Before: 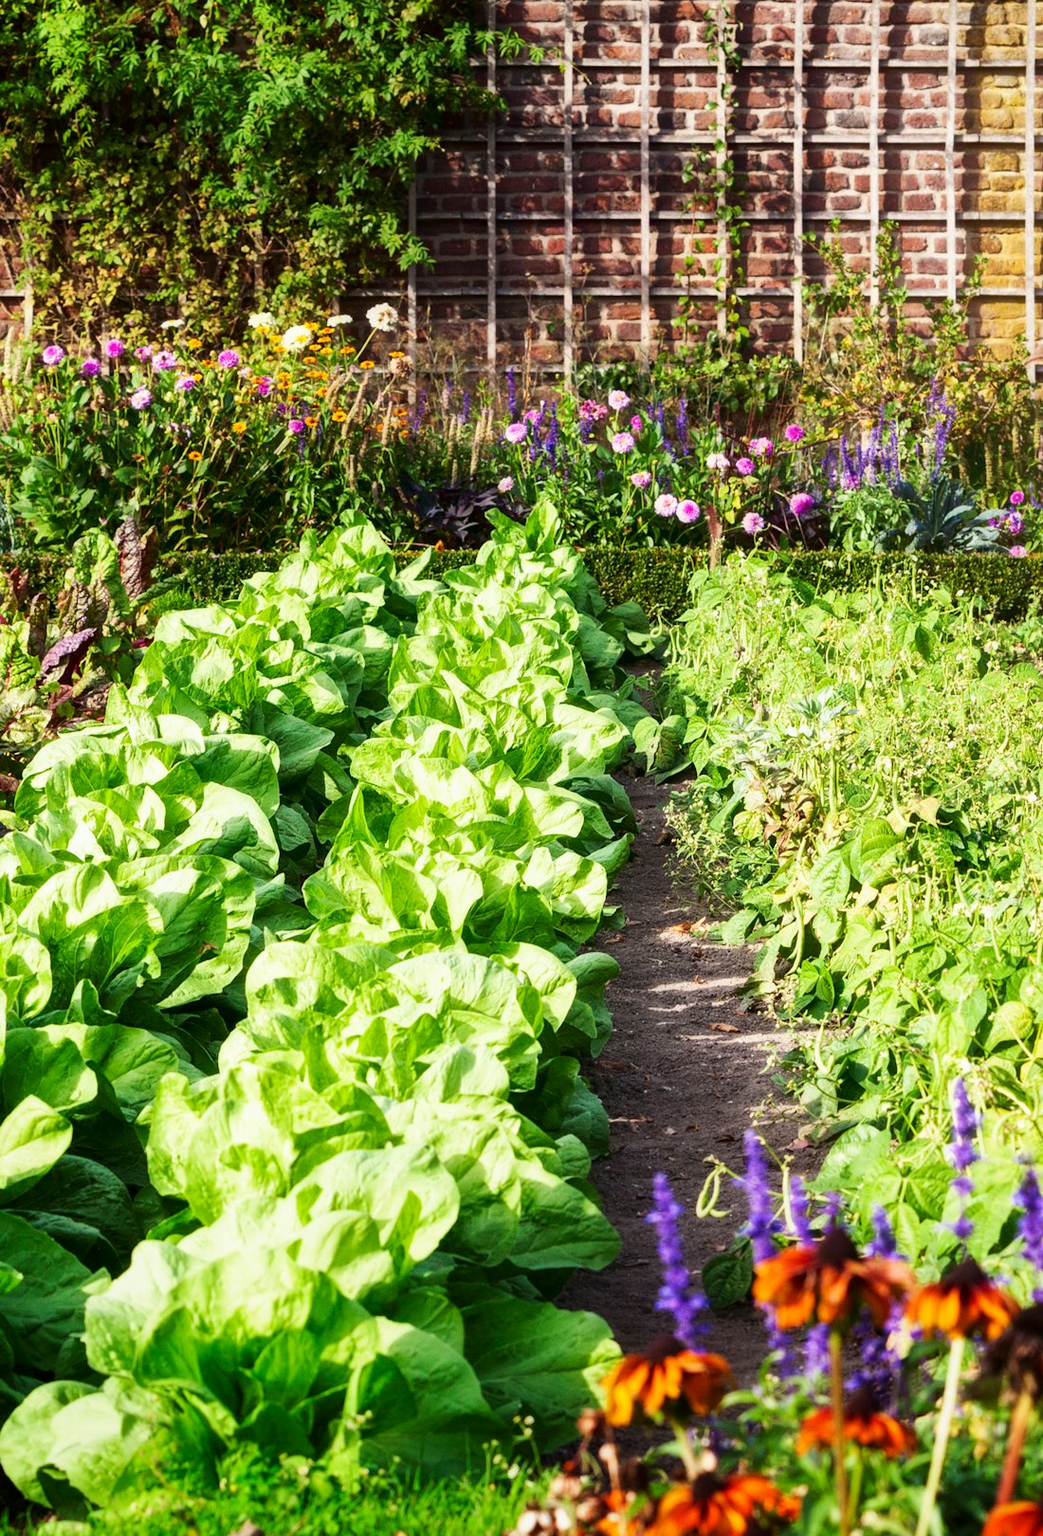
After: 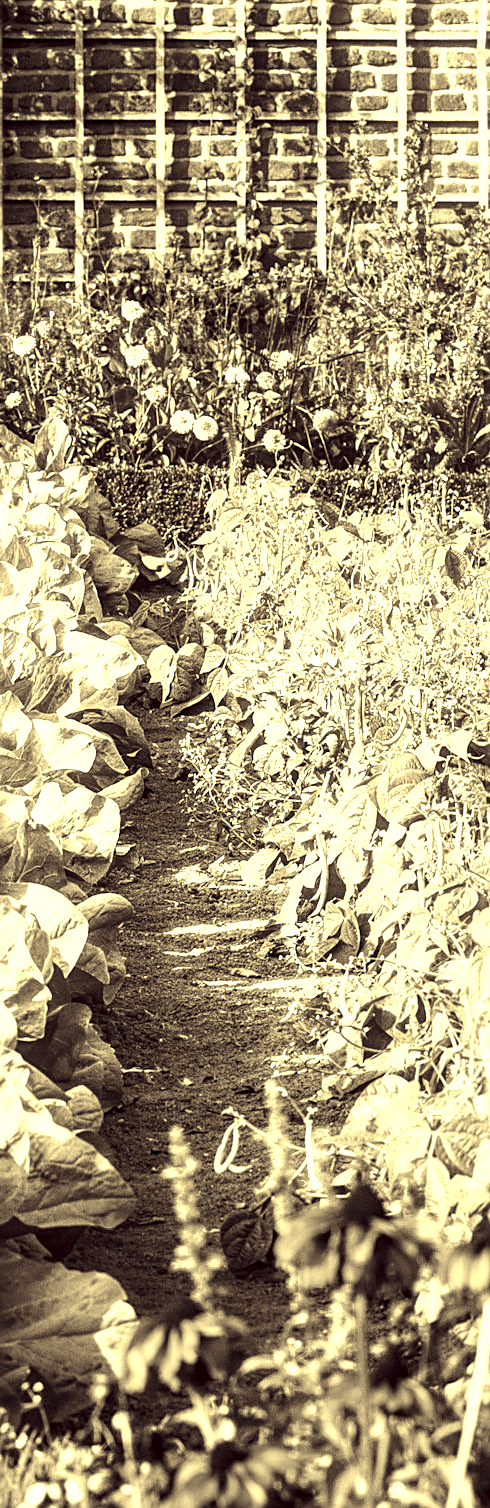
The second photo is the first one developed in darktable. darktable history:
tone equalizer: -8 EV -0.388 EV, -7 EV -0.365 EV, -6 EV -0.352 EV, -5 EV -0.242 EV, -3 EV 0.208 EV, -2 EV 0.313 EV, -1 EV 0.405 EV, +0 EV 0.444 EV, edges refinement/feathering 500, mask exposure compensation -1.57 EV, preserve details no
color correction: highlights a* -0.446, highlights b* 39.54, shadows a* 9.93, shadows b* -0.69
exposure: exposure 0.774 EV, compensate exposure bias true, compensate highlight preservation false
sharpen: on, module defaults
color calibration: output gray [0.21, 0.42, 0.37, 0], illuminant F (fluorescent), F source F9 (Cool White Deluxe 4150 K) – high CRI, x 0.374, y 0.373, temperature 4161.71 K
crop: left 47.348%, top 6.907%, right 8.081%
local contrast: detail 140%
